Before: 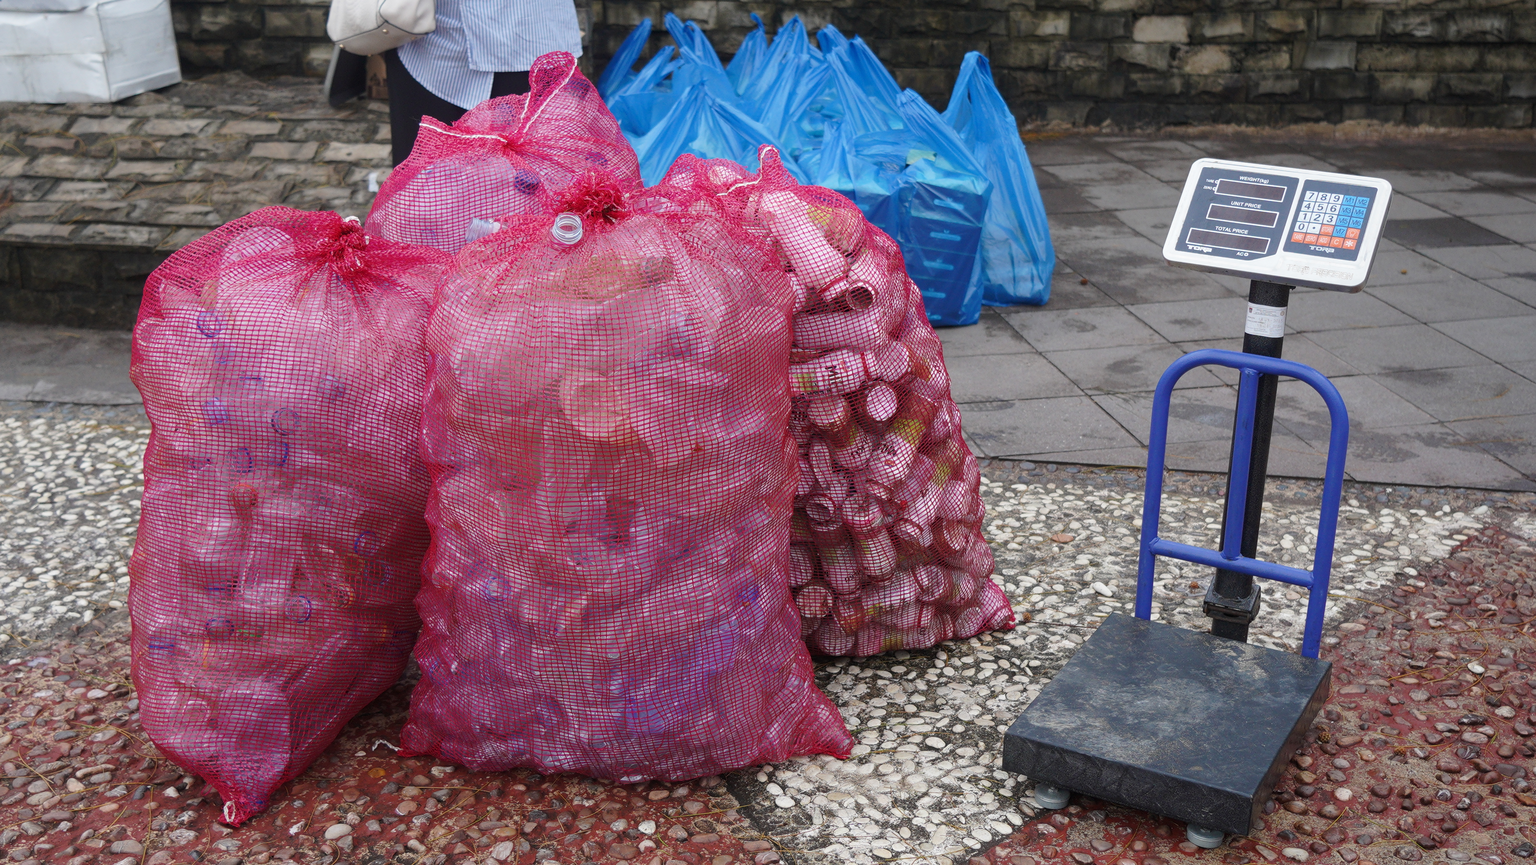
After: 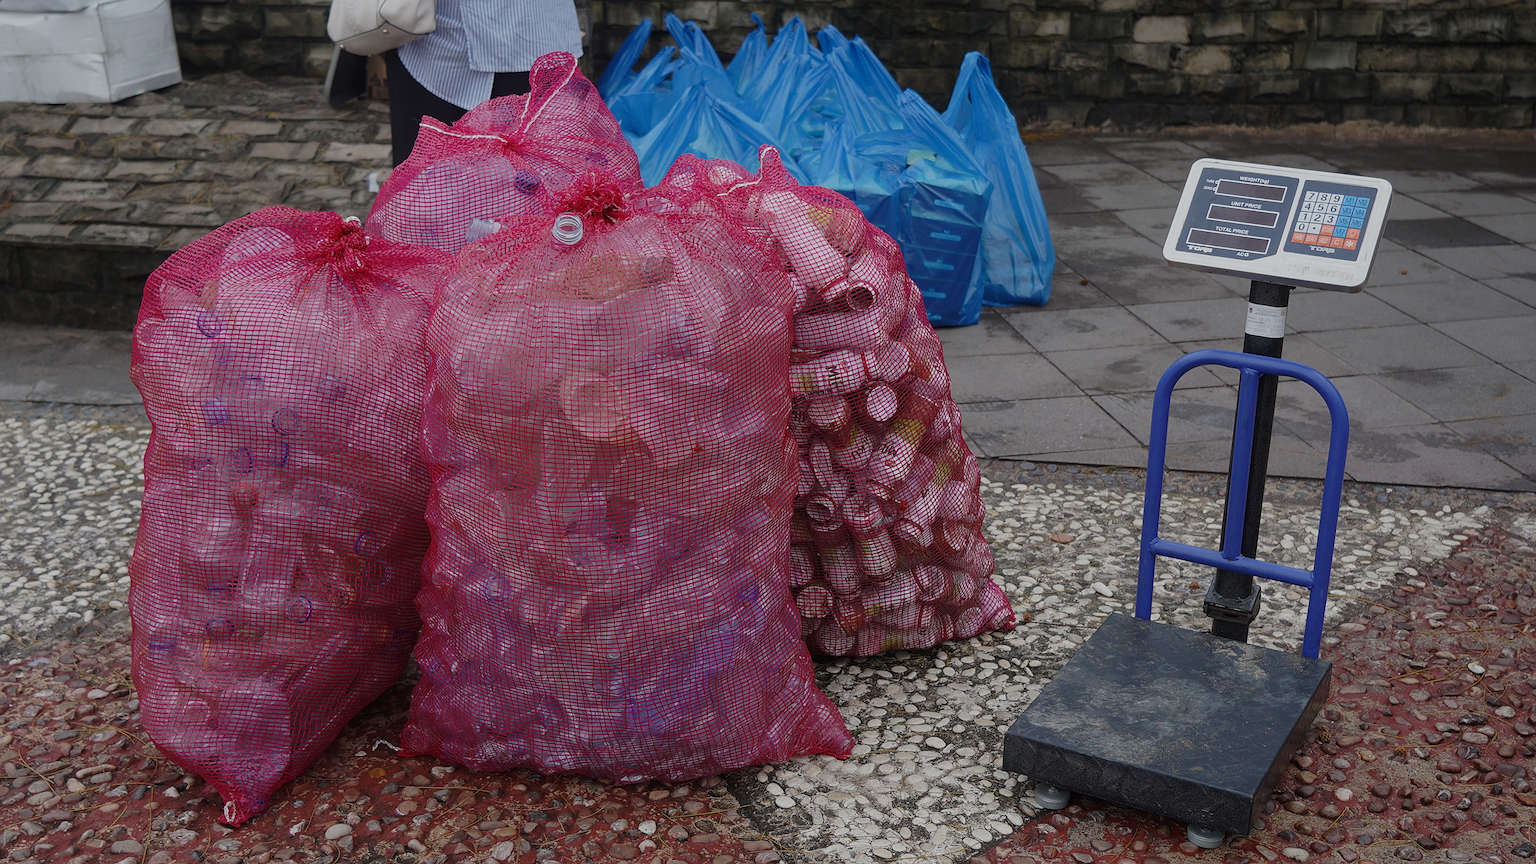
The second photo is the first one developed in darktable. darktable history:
sharpen: on, module defaults
exposure: black level correction 0, exposure -0.729 EV, compensate highlight preservation false
